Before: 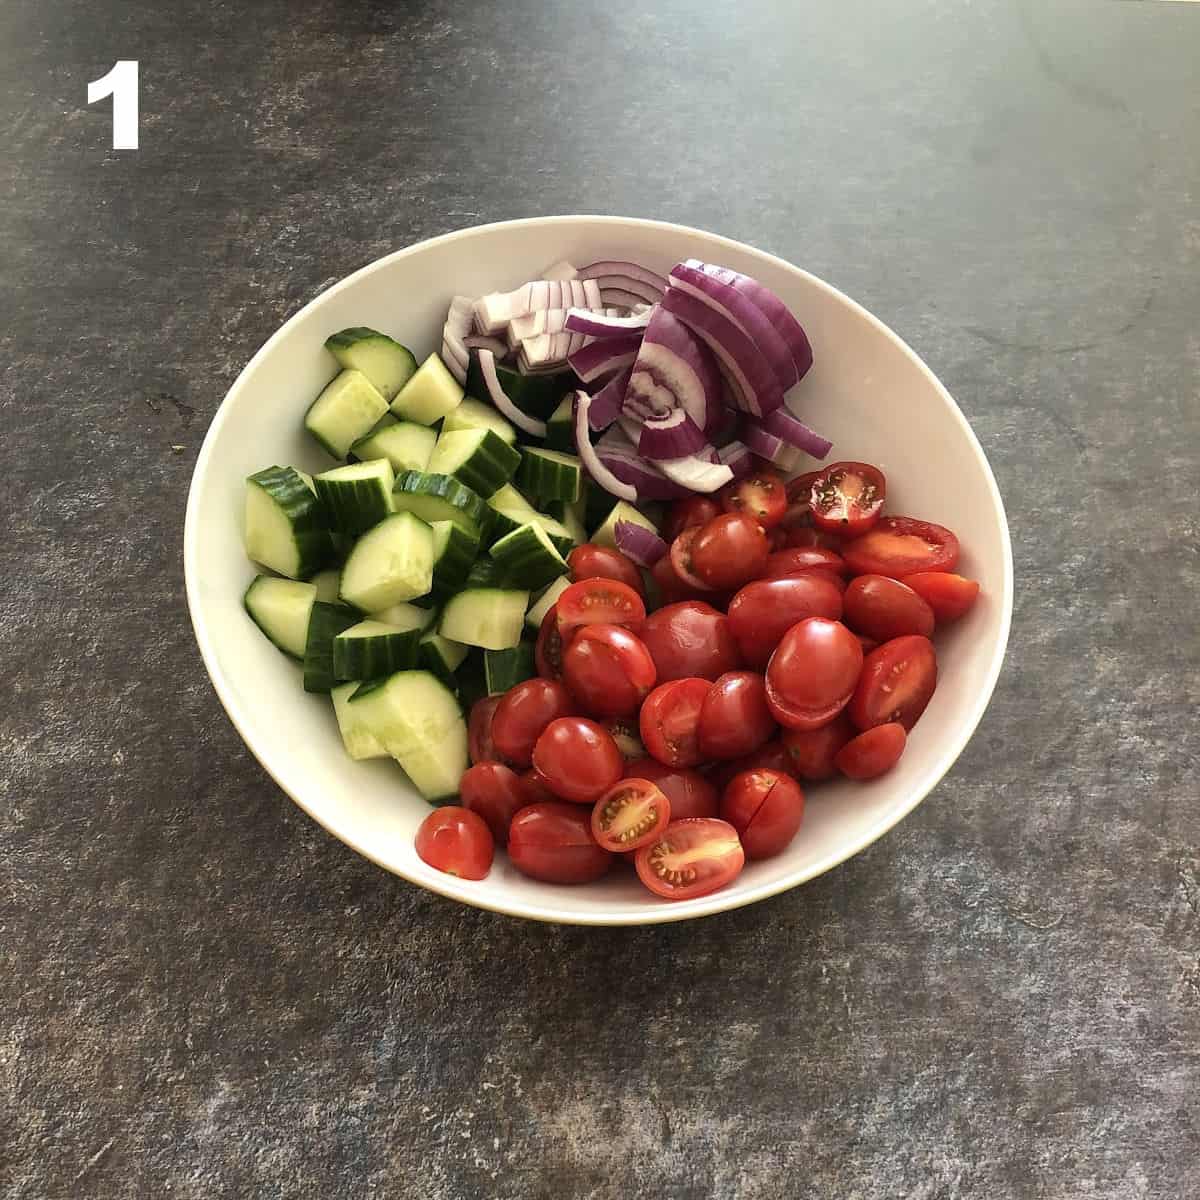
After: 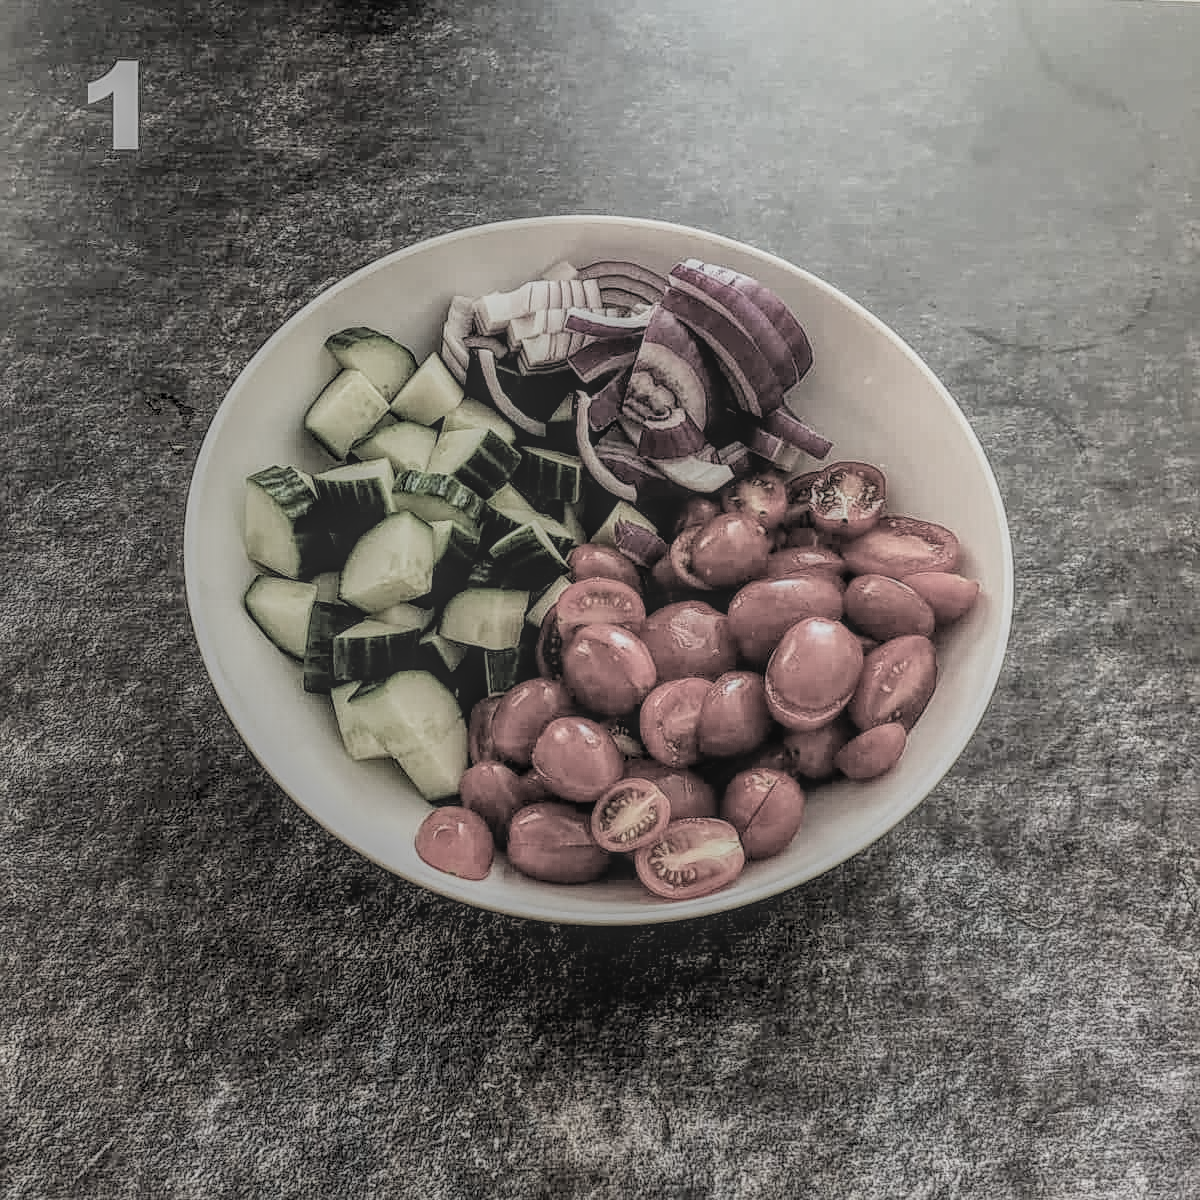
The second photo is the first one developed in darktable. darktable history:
filmic rgb: black relative exposure -5 EV, white relative exposure 3.98 EV, threshold 2.99 EV, hardness 2.89, contrast 1.297, highlights saturation mix -29.96%, color science v4 (2020), enable highlight reconstruction true
sharpen: on, module defaults
local contrast: highlights 20%, shadows 30%, detail 200%, midtone range 0.2
